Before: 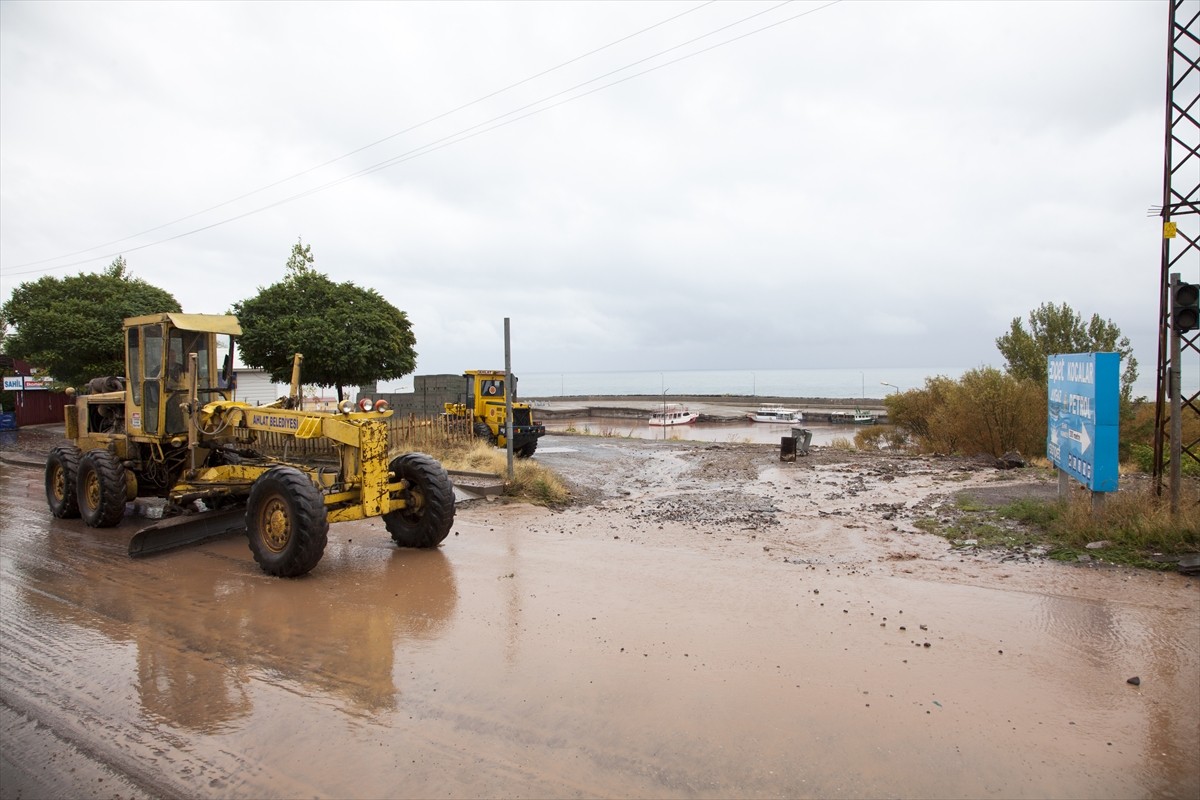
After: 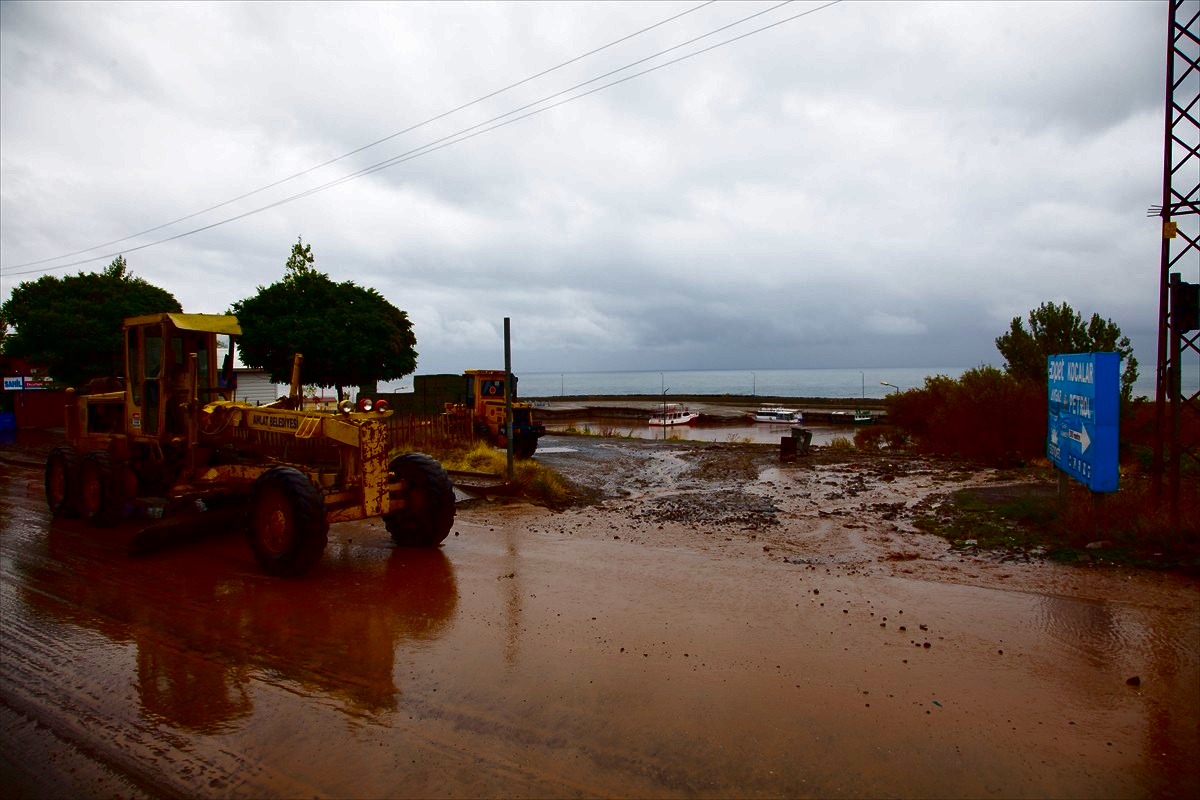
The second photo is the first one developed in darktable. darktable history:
contrast brightness saturation: brightness -0.987, saturation 0.981
